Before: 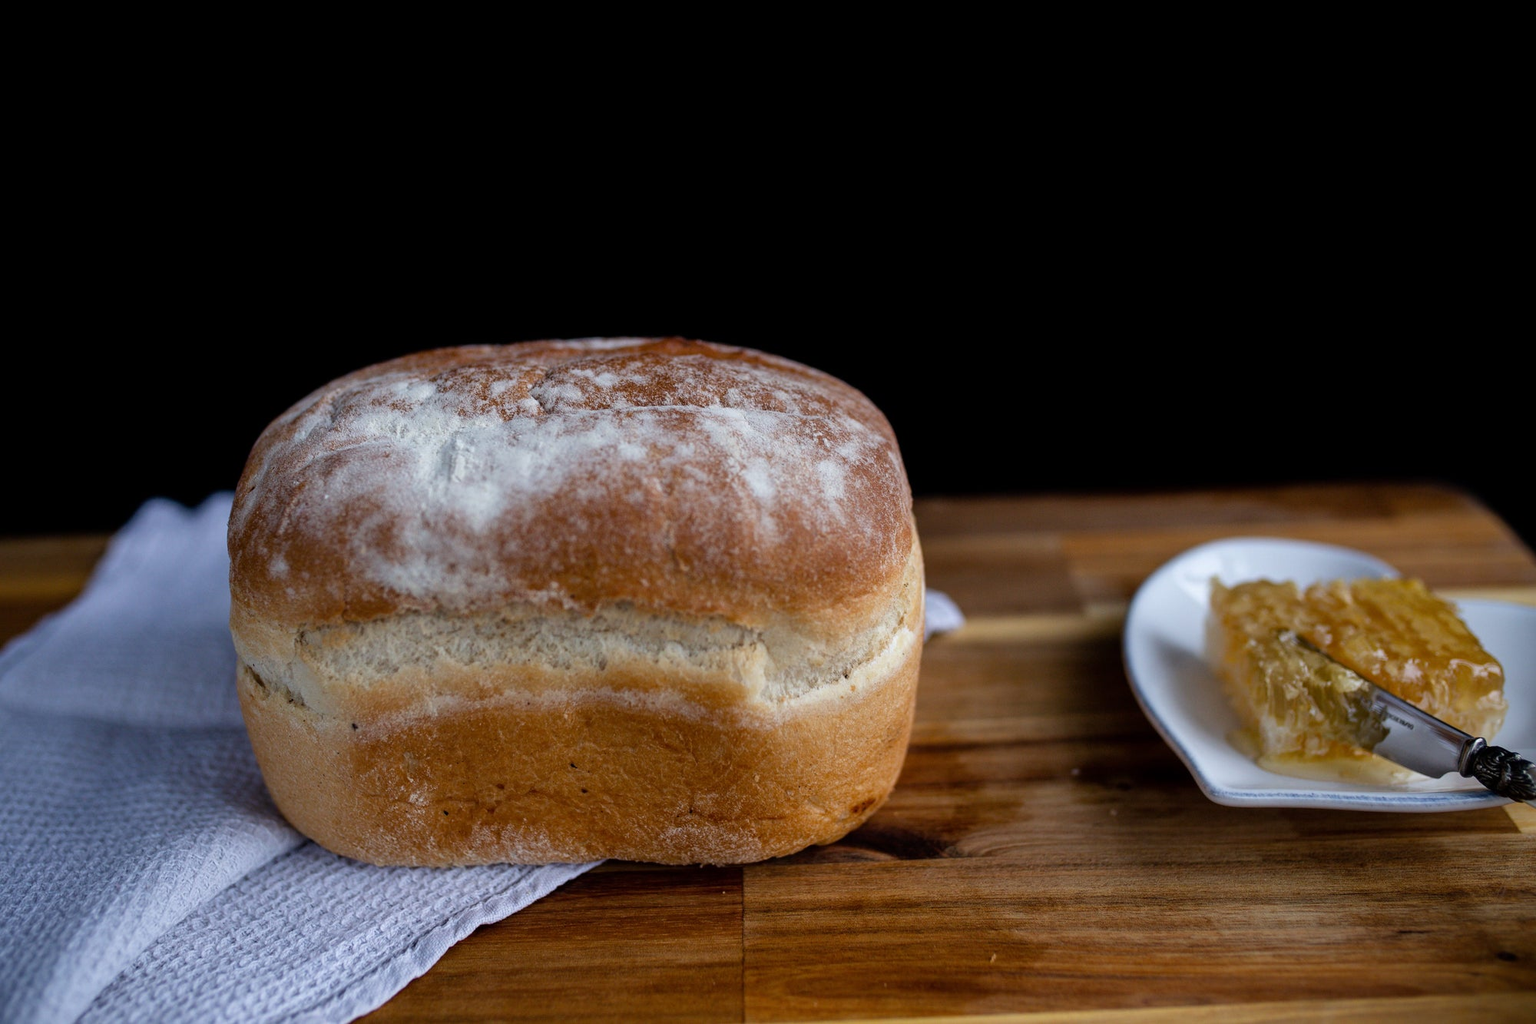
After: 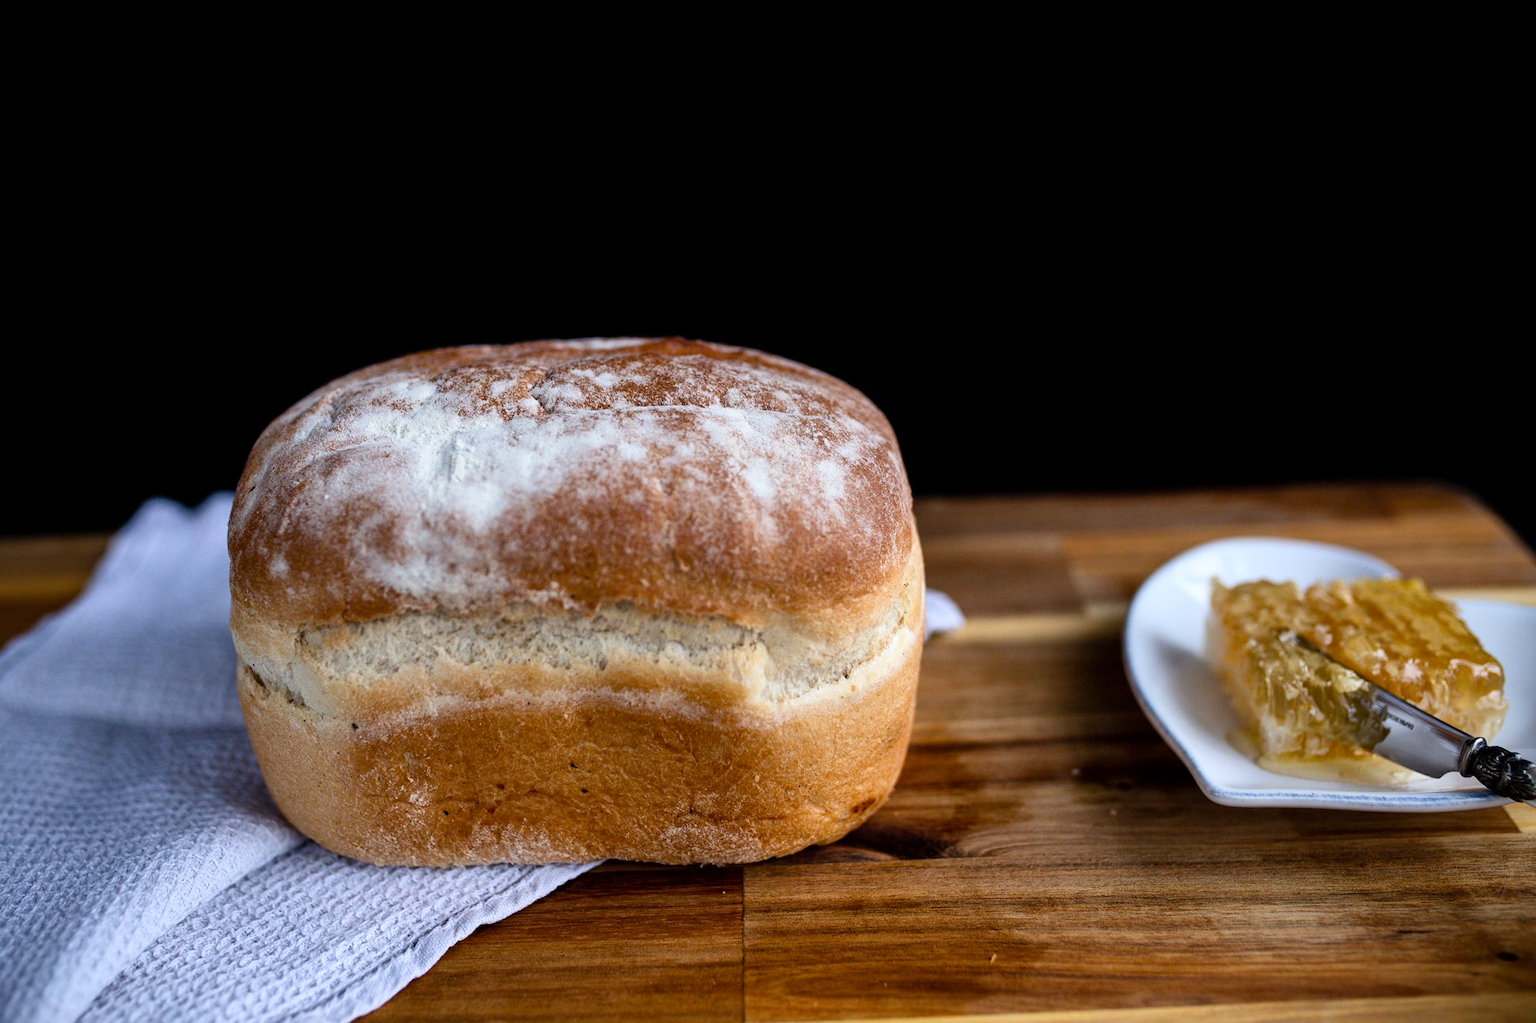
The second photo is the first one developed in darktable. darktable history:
contrast brightness saturation: contrast 0.2, brightness 0.15, saturation 0.14
local contrast: mode bilateral grid, contrast 20, coarseness 50, detail 120%, midtone range 0.2
